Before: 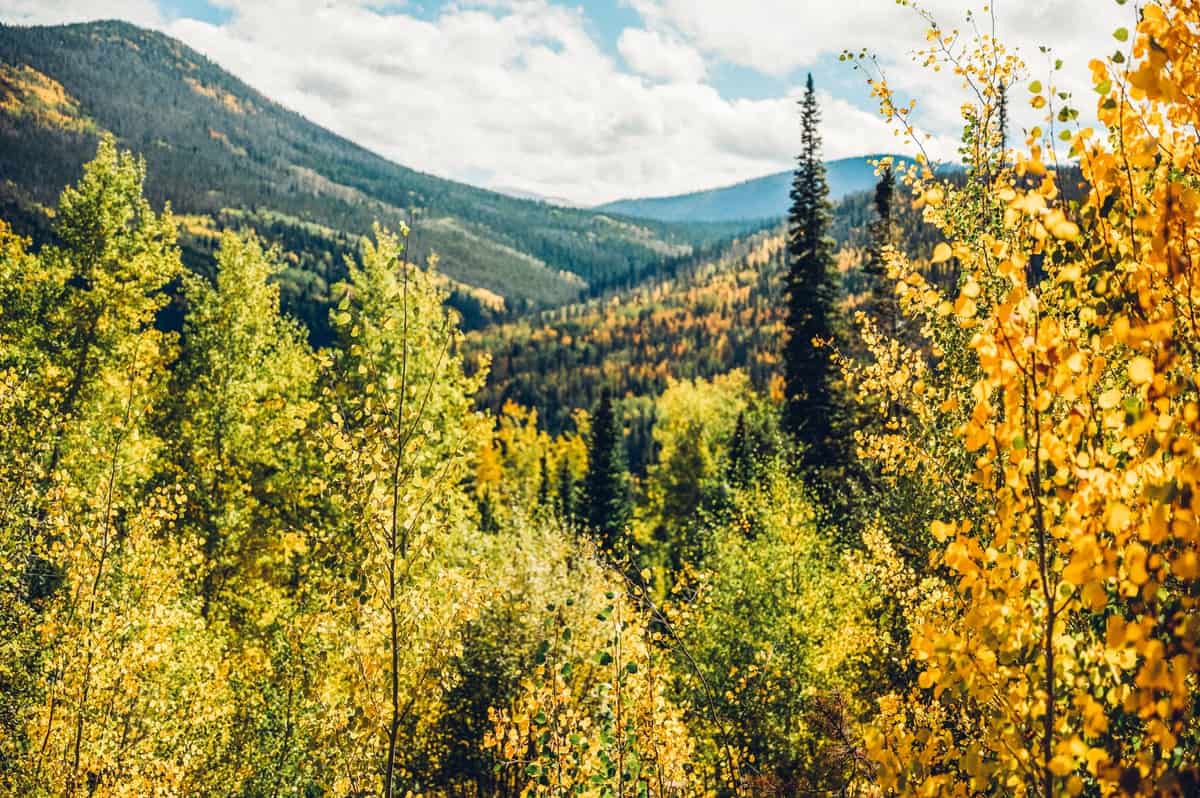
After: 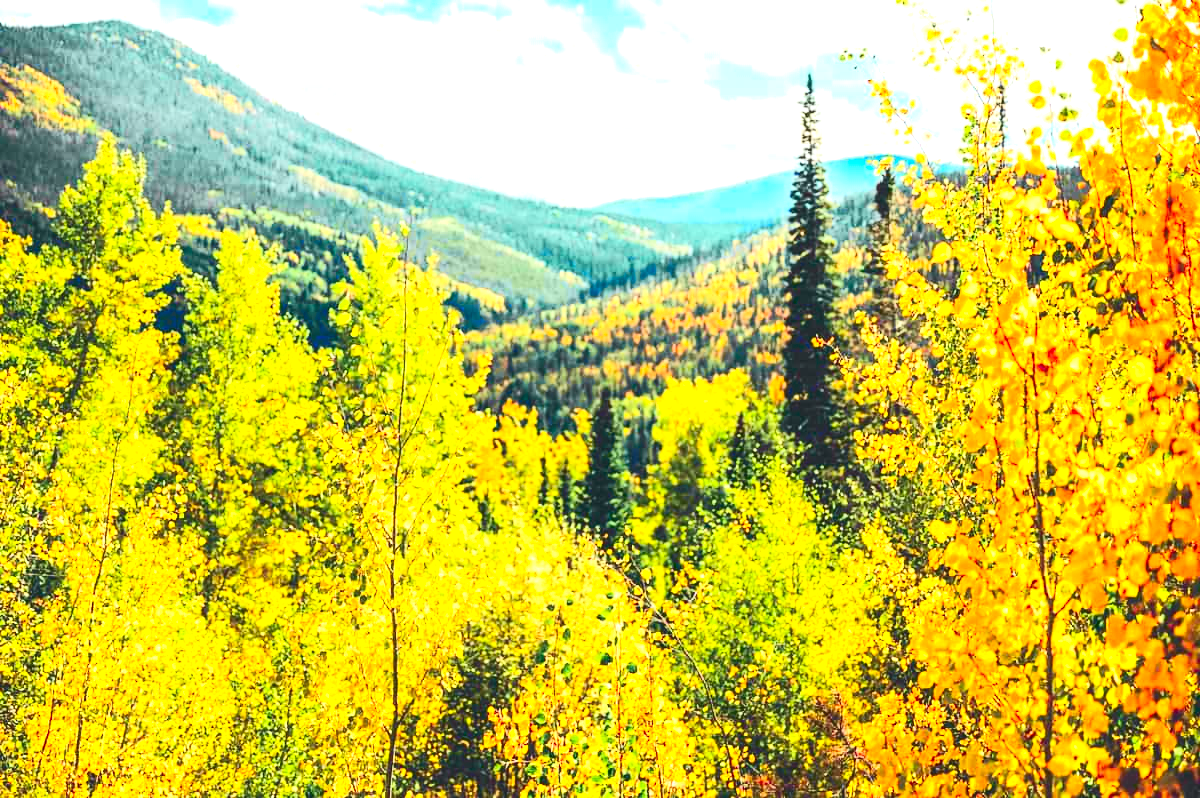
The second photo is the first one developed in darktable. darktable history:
shadows and highlights: shadows -12.5, white point adjustment 4, highlights 28.33
exposure: black level correction 0, exposure 1.1 EV, compensate exposure bias true, compensate highlight preservation false
color correction: saturation 1.32
tone curve: curves: ch0 [(0, 0.11) (0.181, 0.223) (0.405, 0.46) (0.456, 0.528) (0.634, 0.728) (0.877, 0.89) (0.984, 0.935)]; ch1 [(0, 0.052) (0.443, 0.43) (0.492, 0.485) (0.566, 0.579) (0.595, 0.625) (0.608, 0.654) (0.65, 0.708) (1, 0.961)]; ch2 [(0, 0) (0.33, 0.301) (0.421, 0.443) (0.447, 0.489) (0.495, 0.492) (0.537, 0.57) (0.586, 0.591) (0.663, 0.686) (1, 1)], color space Lab, independent channels, preserve colors none
